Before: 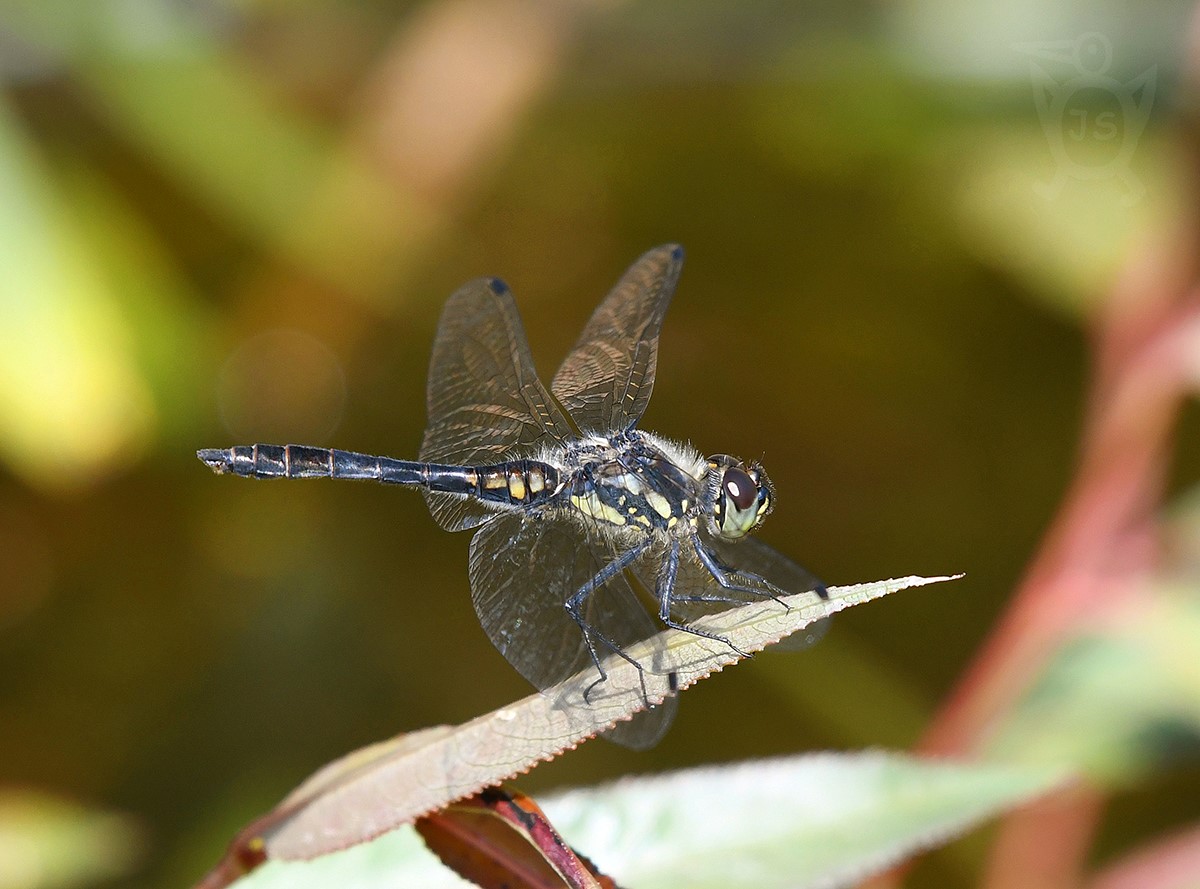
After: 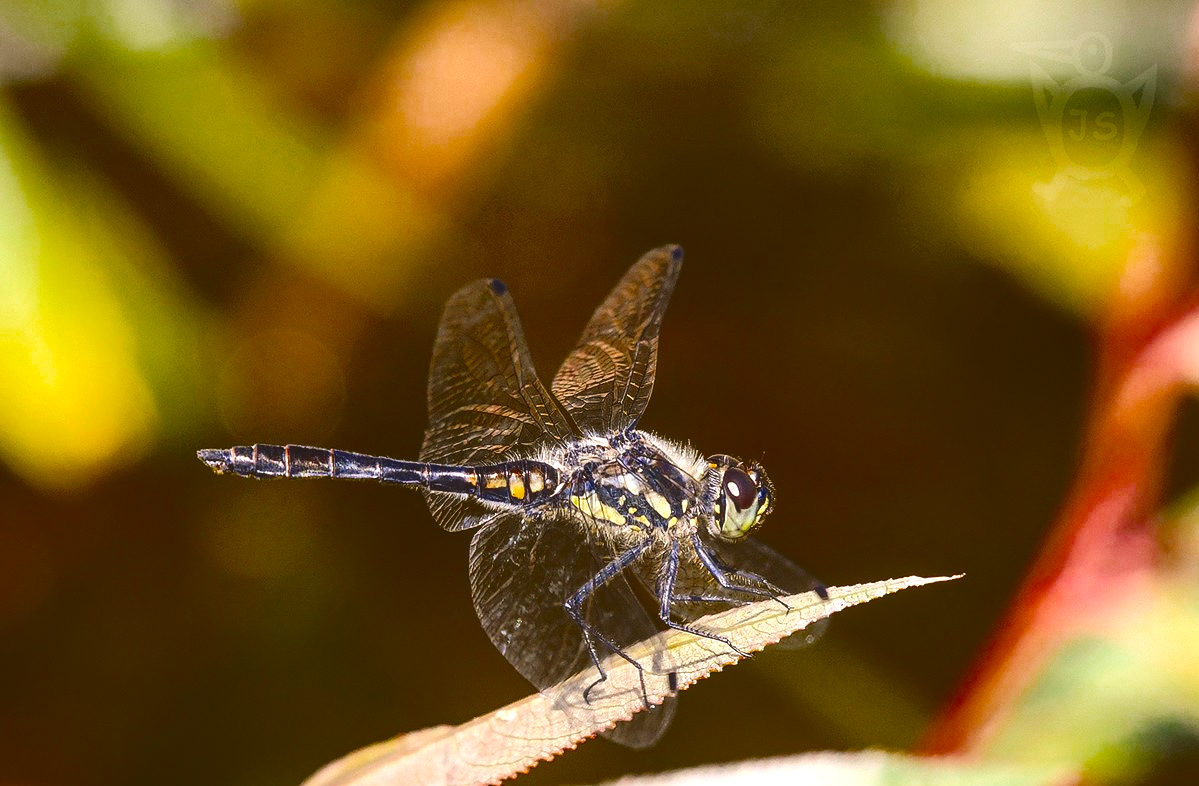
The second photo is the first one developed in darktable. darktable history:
local contrast: on, module defaults
exposure: compensate highlight preservation false
color balance rgb: global offset › luminance 1.515%, linear chroma grading › global chroma 14.878%, perceptual saturation grading › global saturation 37.199%, saturation formula JzAzBz (2021)
crop and rotate: top 0%, bottom 11.504%
tone equalizer: -8 EV -0.415 EV, -7 EV -0.369 EV, -6 EV -0.353 EV, -5 EV -0.257 EV, -3 EV 0.2 EV, -2 EV 0.334 EV, -1 EV 0.372 EV, +0 EV 0.391 EV, mask exposure compensation -0.486 EV
contrast brightness saturation: contrast 0.066, brightness -0.14, saturation 0.11
tone curve: curves: ch0 [(0, 0) (0.003, 0.049) (0.011, 0.052) (0.025, 0.061) (0.044, 0.08) (0.069, 0.101) (0.1, 0.119) (0.136, 0.139) (0.177, 0.172) (0.224, 0.222) (0.277, 0.292) (0.335, 0.367) (0.399, 0.444) (0.468, 0.538) (0.543, 0.623) (0.623, 0.713) (0.709, 0.784) (0.801, 0.844) (0.898, 0.916) (1, 1)], color space Lab, independent channels, preserve colors none
color correction: highlights a* 10.2, highlights b* 9.68, shadows a* 8.71, shadows b* 7.84, saturation 0.768
